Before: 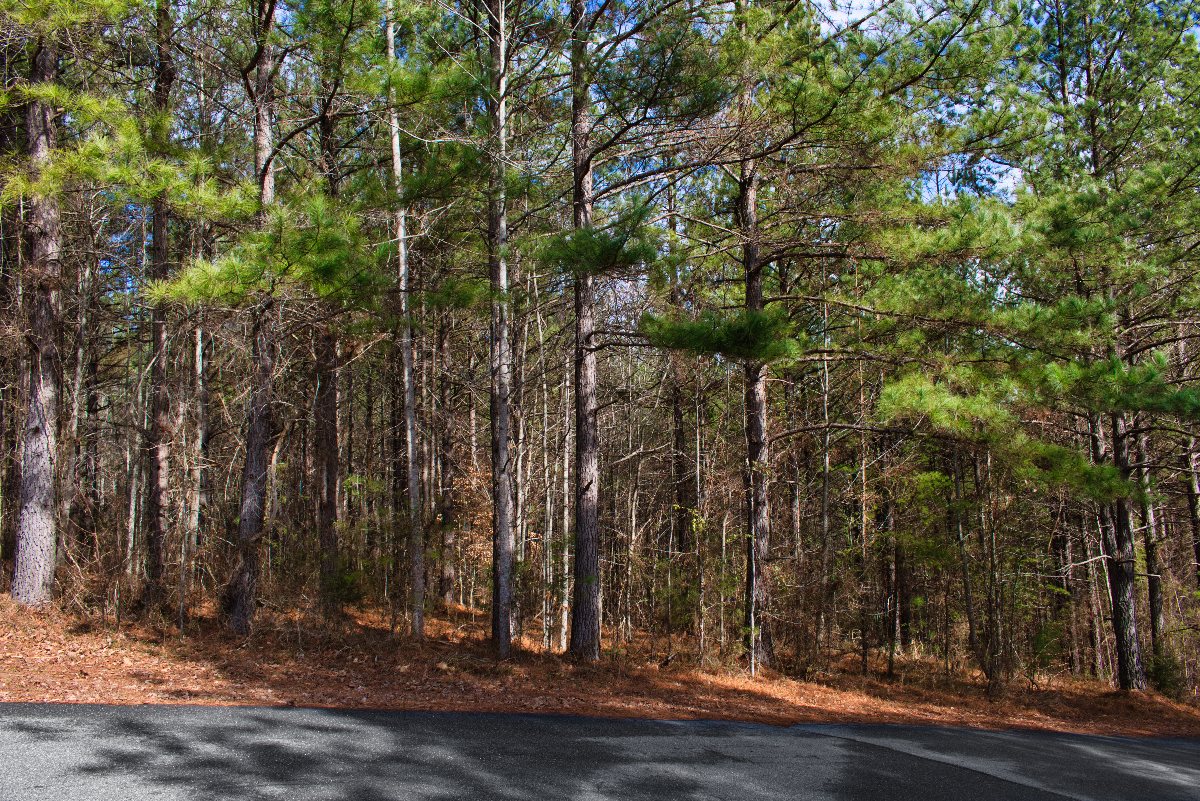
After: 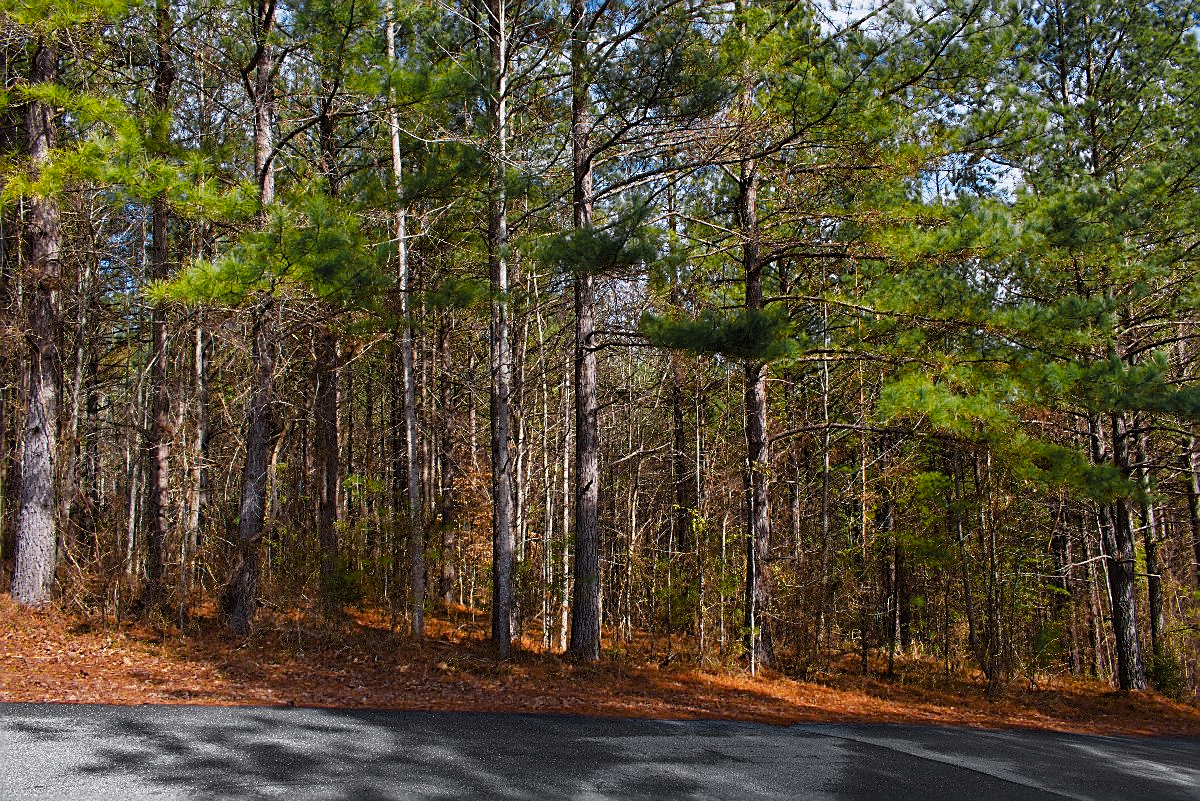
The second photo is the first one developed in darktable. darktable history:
sharpen: on, module defaults
tone equalizer: on, module defaults
color balance rgb: perceptual saturation grading › global saturation 30%, global vibrance 20%
color zones: curves: ch0 [(0.035, 0.242) (0.25, 0.5) (0.384, 0.214) (0.488, 0.255) (0.75, 0.5)]; ch1 [(0.063, 0.379) (0.25, 0.5) (0.354, 0.201) (0.489, 0.085) (0.729, 0.271)]; ch2 [(0.25, 0.5) (0.38, 0.517) (0.442, 0.51) (0.735, 0.456)]
